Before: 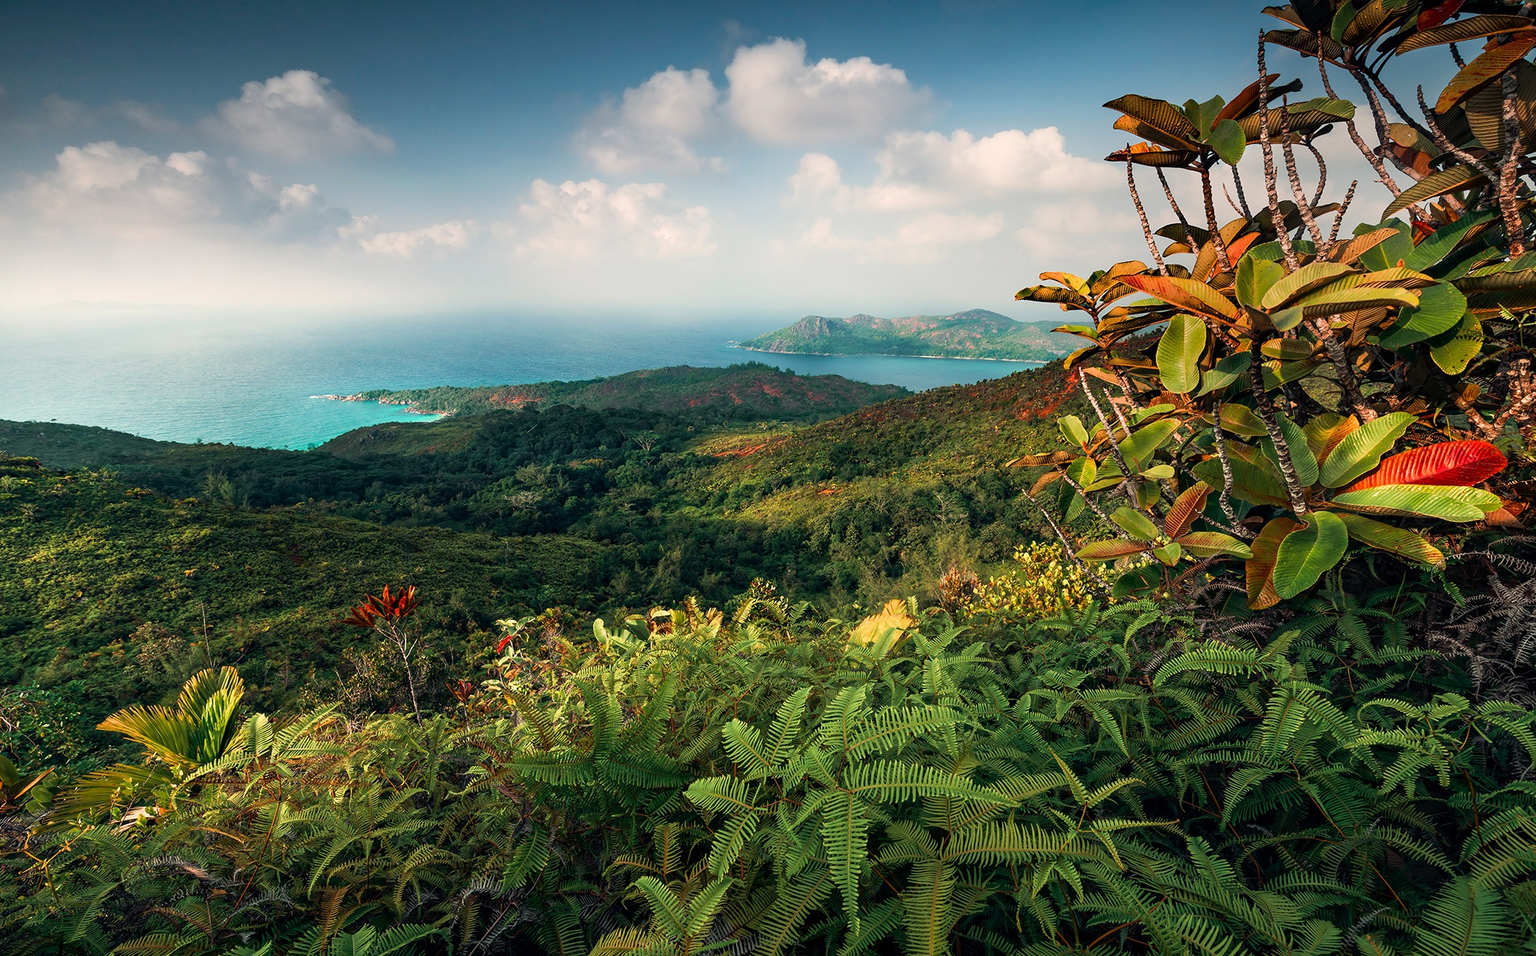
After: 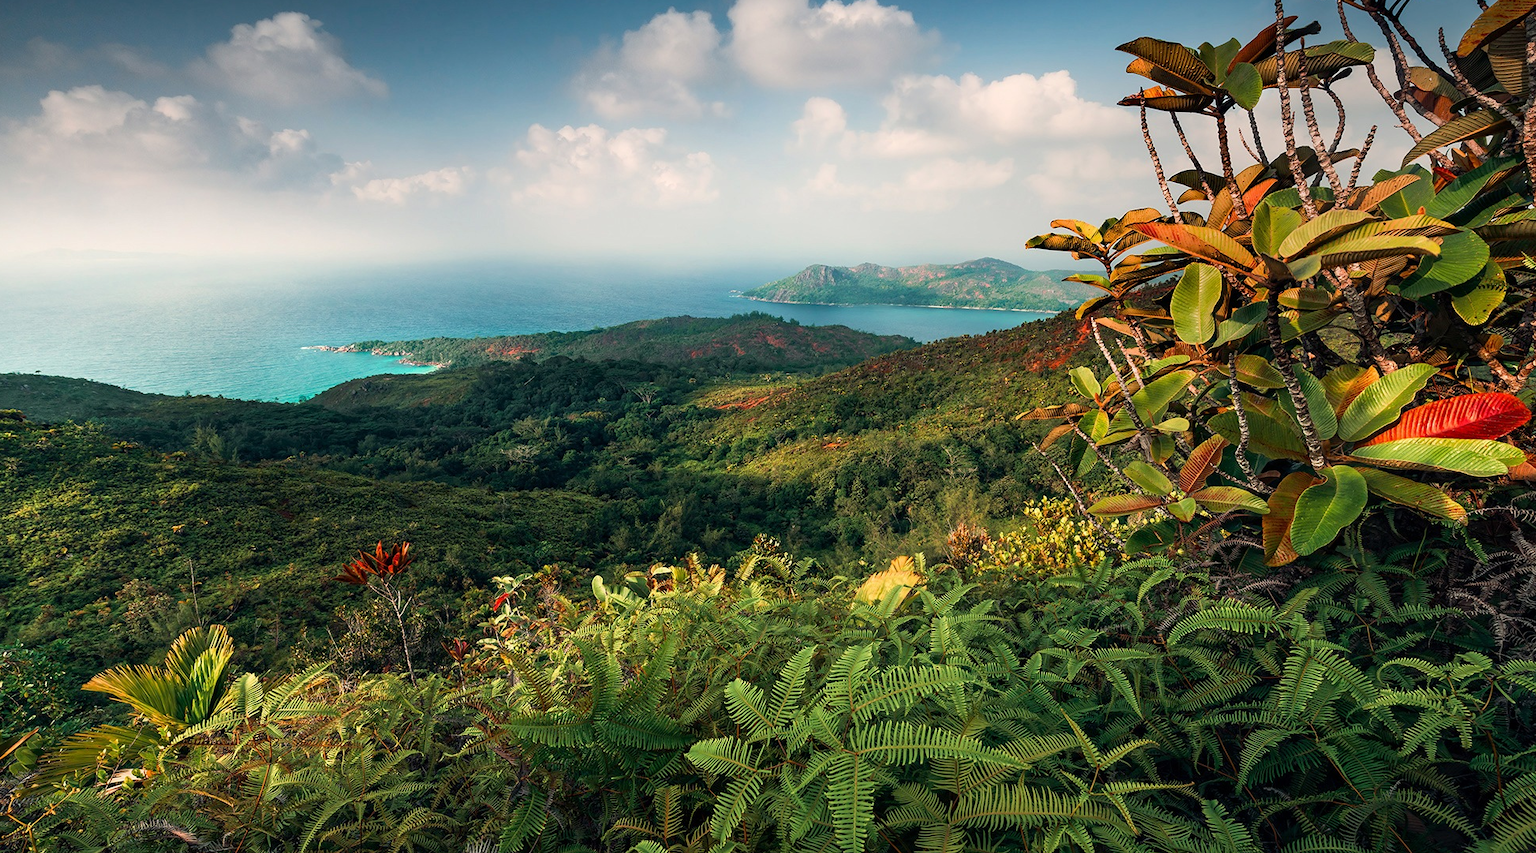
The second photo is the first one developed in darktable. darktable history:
crop: left 1.119%, top 6.173%, right 1.502%, bottom 6.871%
